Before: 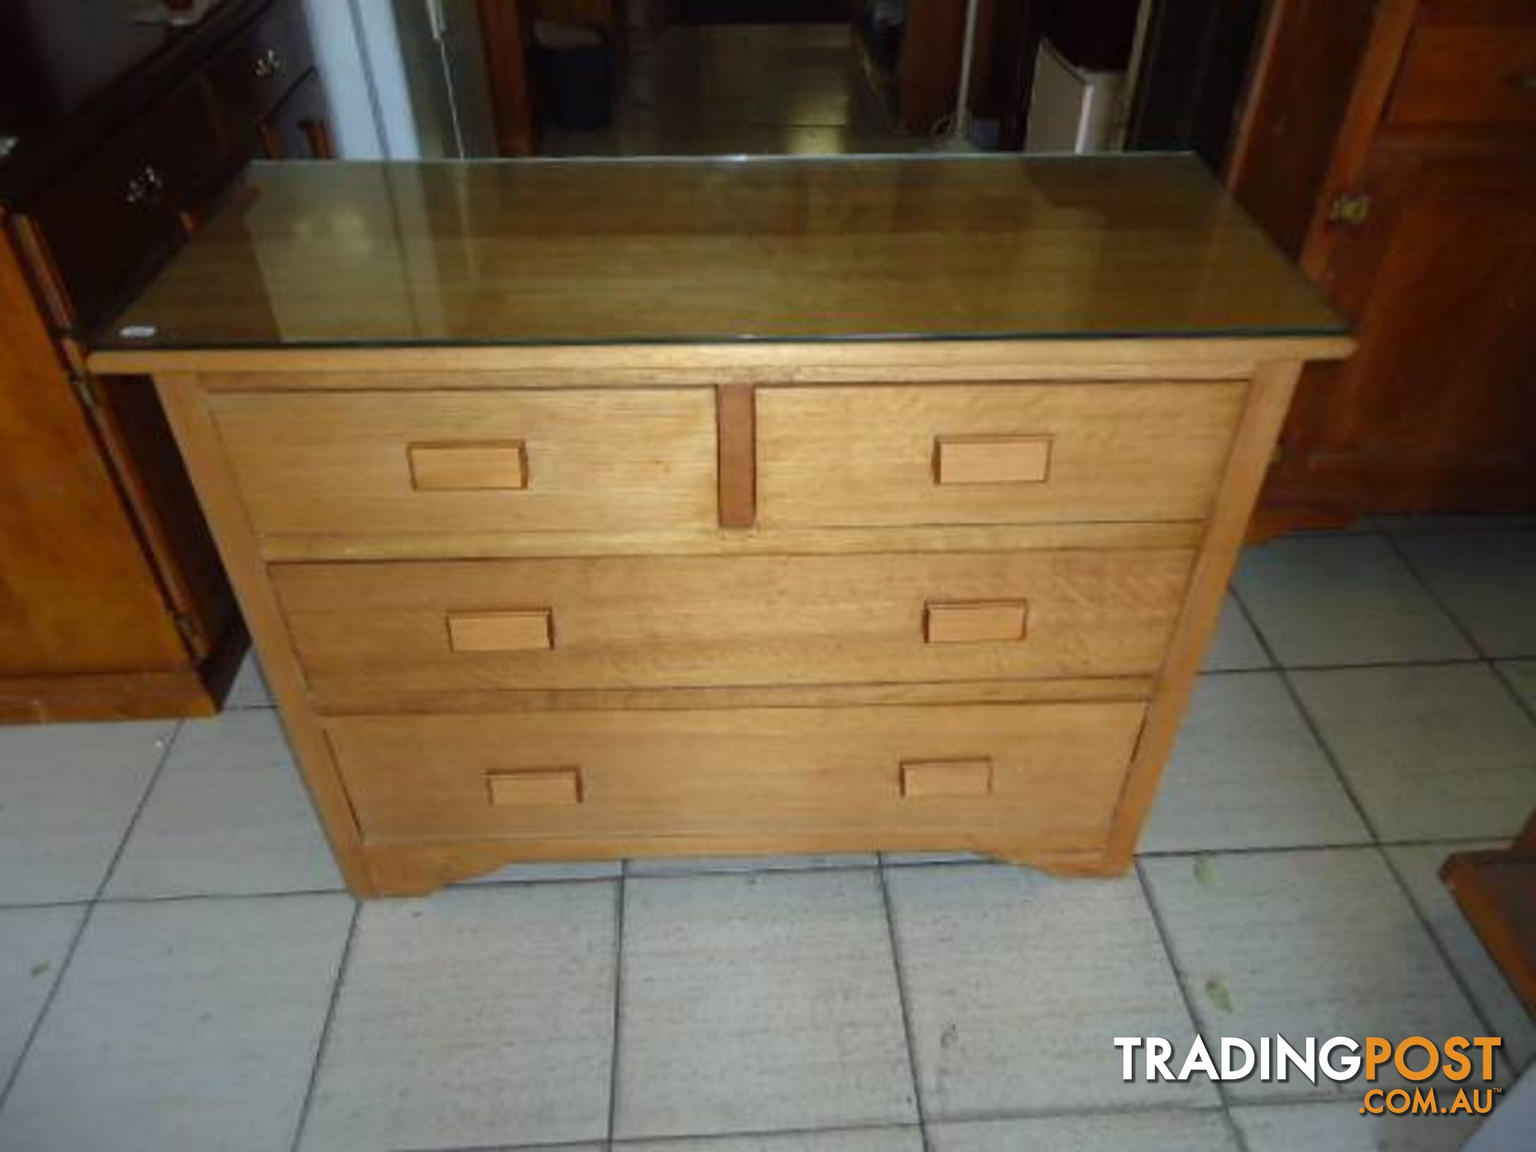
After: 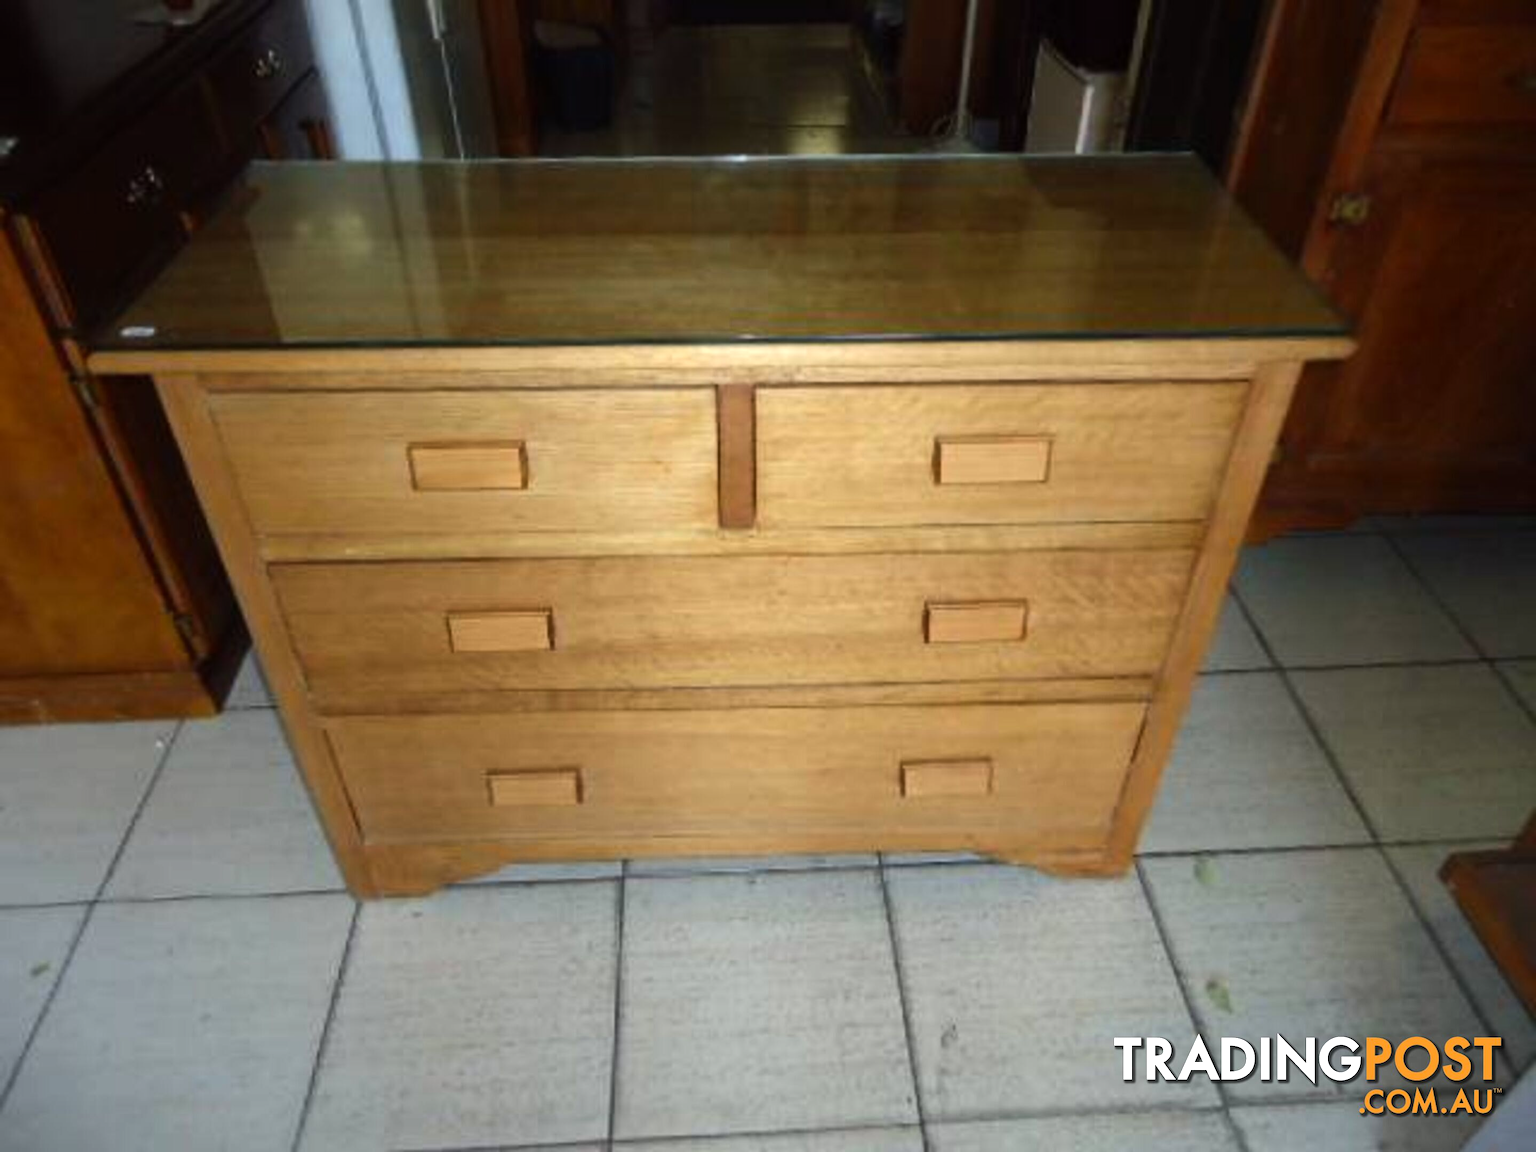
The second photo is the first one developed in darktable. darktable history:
tone equalizer: -8 EV -0.425 EV, -7 EV -0.417 EV, -6 EV -0.297 EV, -5 EV -0.245 EV, -3 EV 0.211 EV, -2 EV 0.36 EV, -1 EV 0.382 EV, +0 EV 0.437 EV, edges refinement/feathering 500, mask exposure compensation -1.57 EV, preserve details no
